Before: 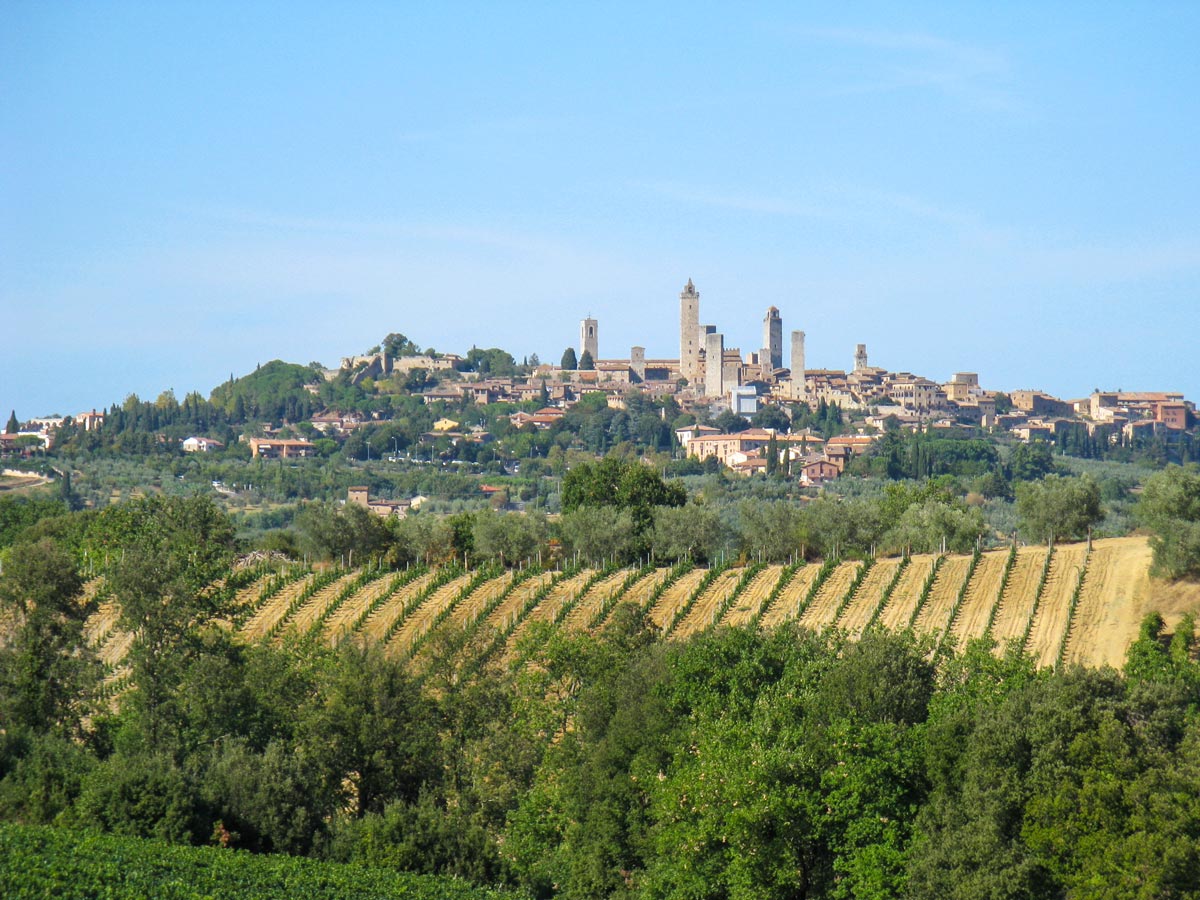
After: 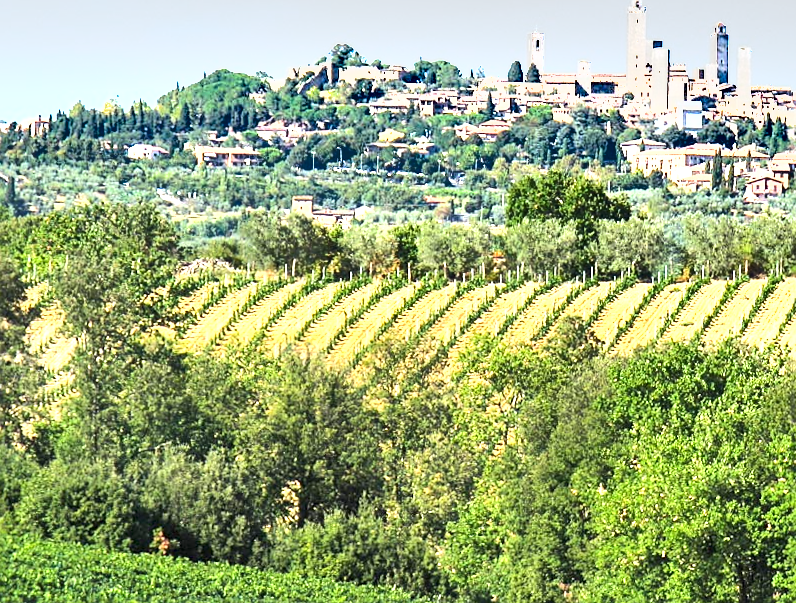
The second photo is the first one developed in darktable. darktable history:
exposure: black level correction 0, exposure 1.756 EV, compensate highlight preservation false
crop and rotate: angle -0.811°, left 3.746%, top 31.66%, right 28.647%
contrast equalizer: y [[0.5 ×6], [0.5 ×6], [0.5, 0.5, 0.501, 0.545, 0.707, 0.863], [0 ×6], [0 ×6]]
sharpen: on, module defaults
shadows and highlights: white point adjustment 0.063, soften with gaussian
contrast brightness saturation: contrast 0.155, brightness 0.043
